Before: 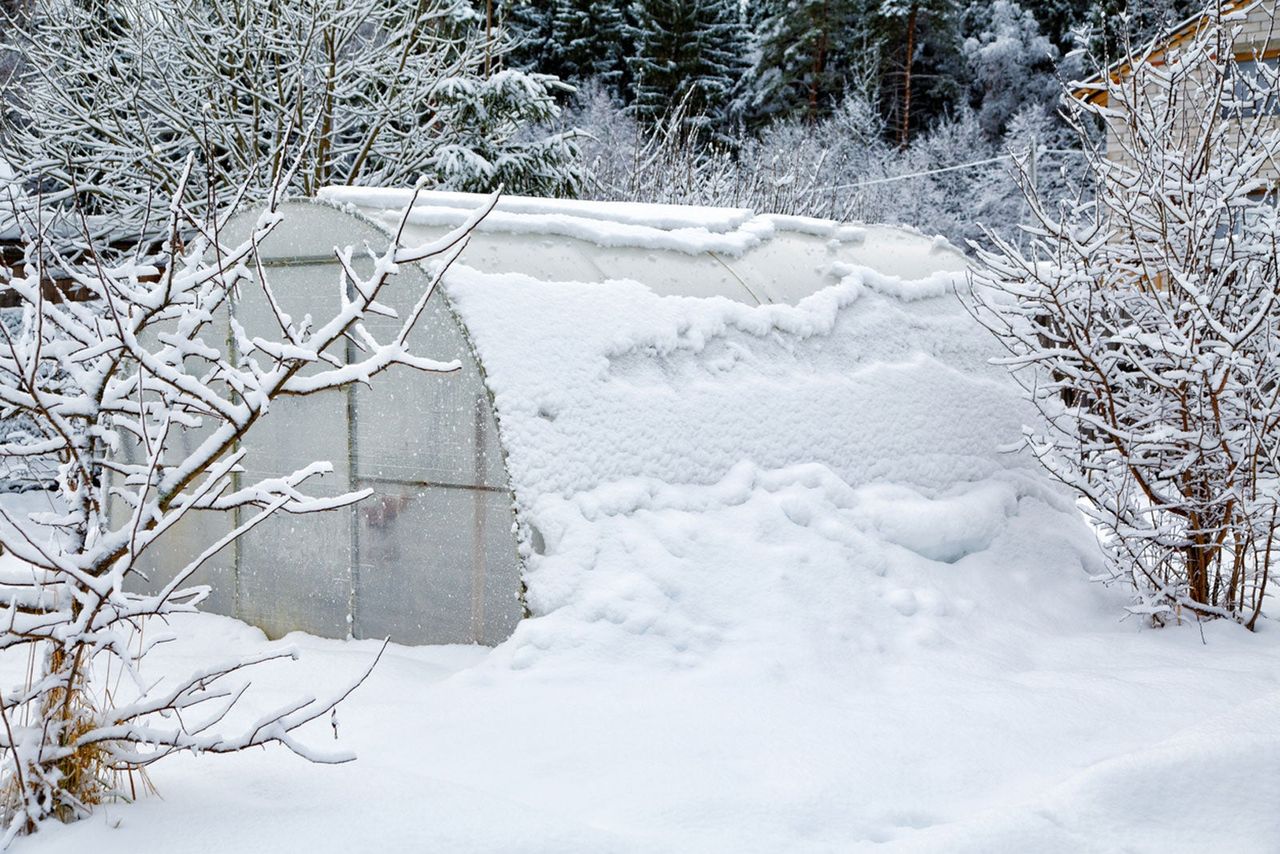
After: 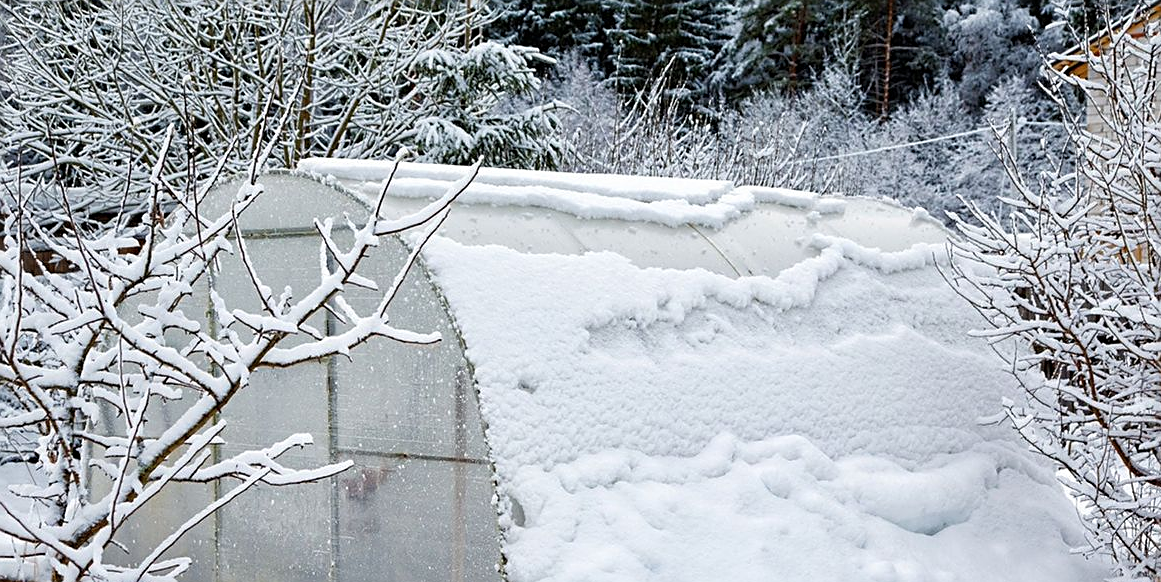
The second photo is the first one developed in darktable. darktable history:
crop: left 1.565%, top 3.372%, right 7.713%, bottom 28.476%
sharpen: on, module defaults
